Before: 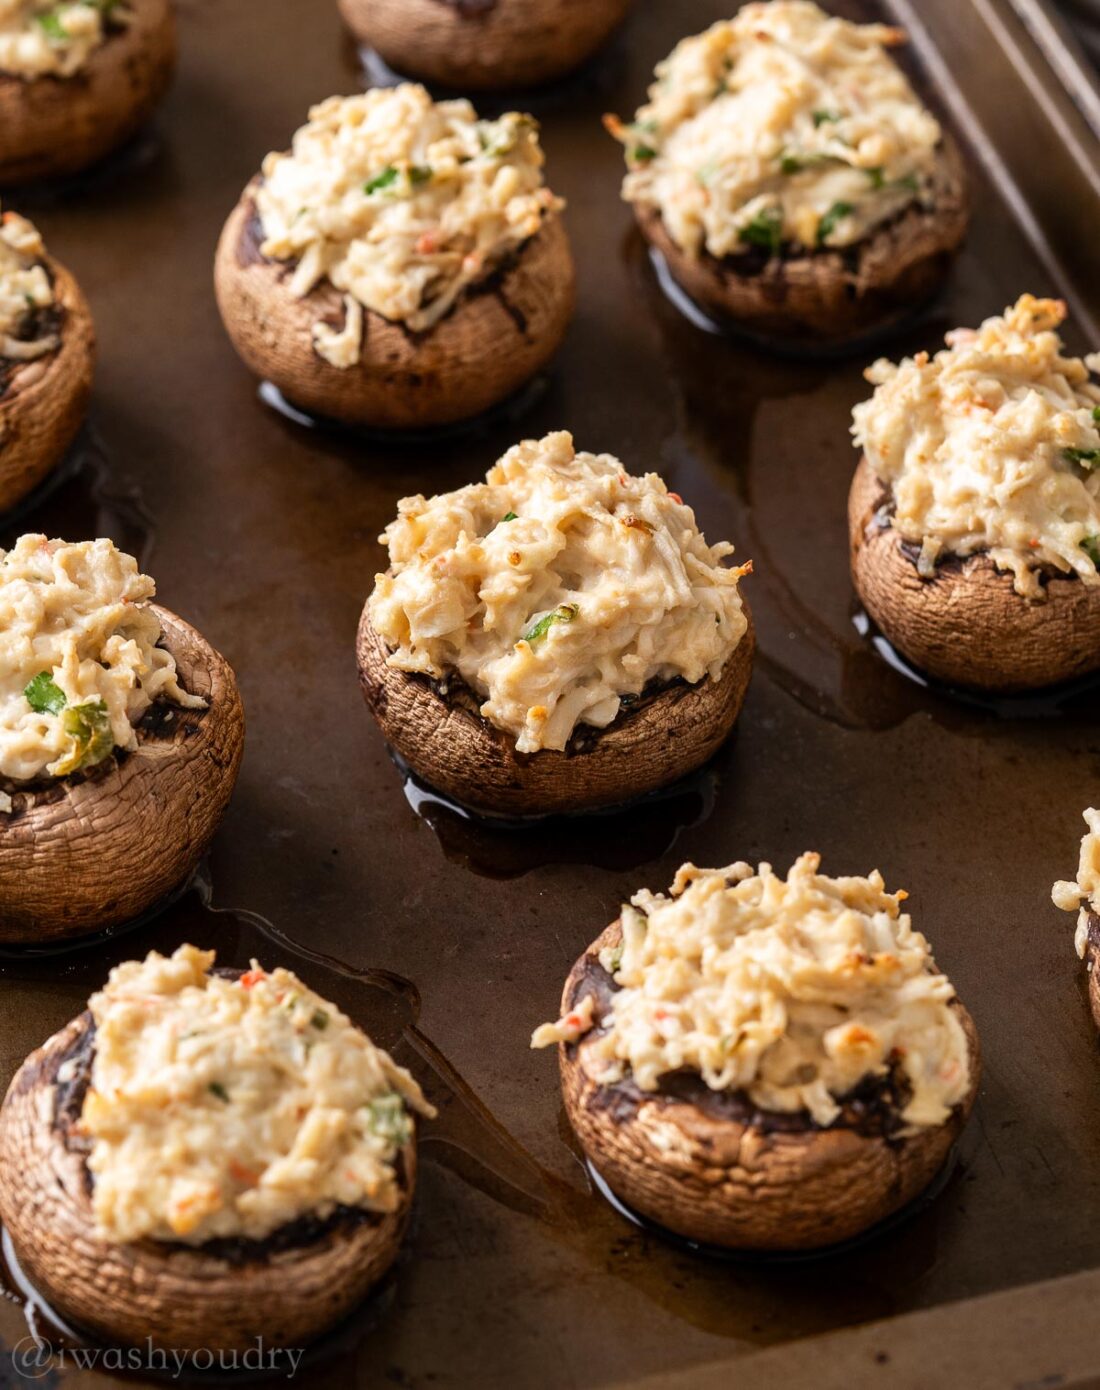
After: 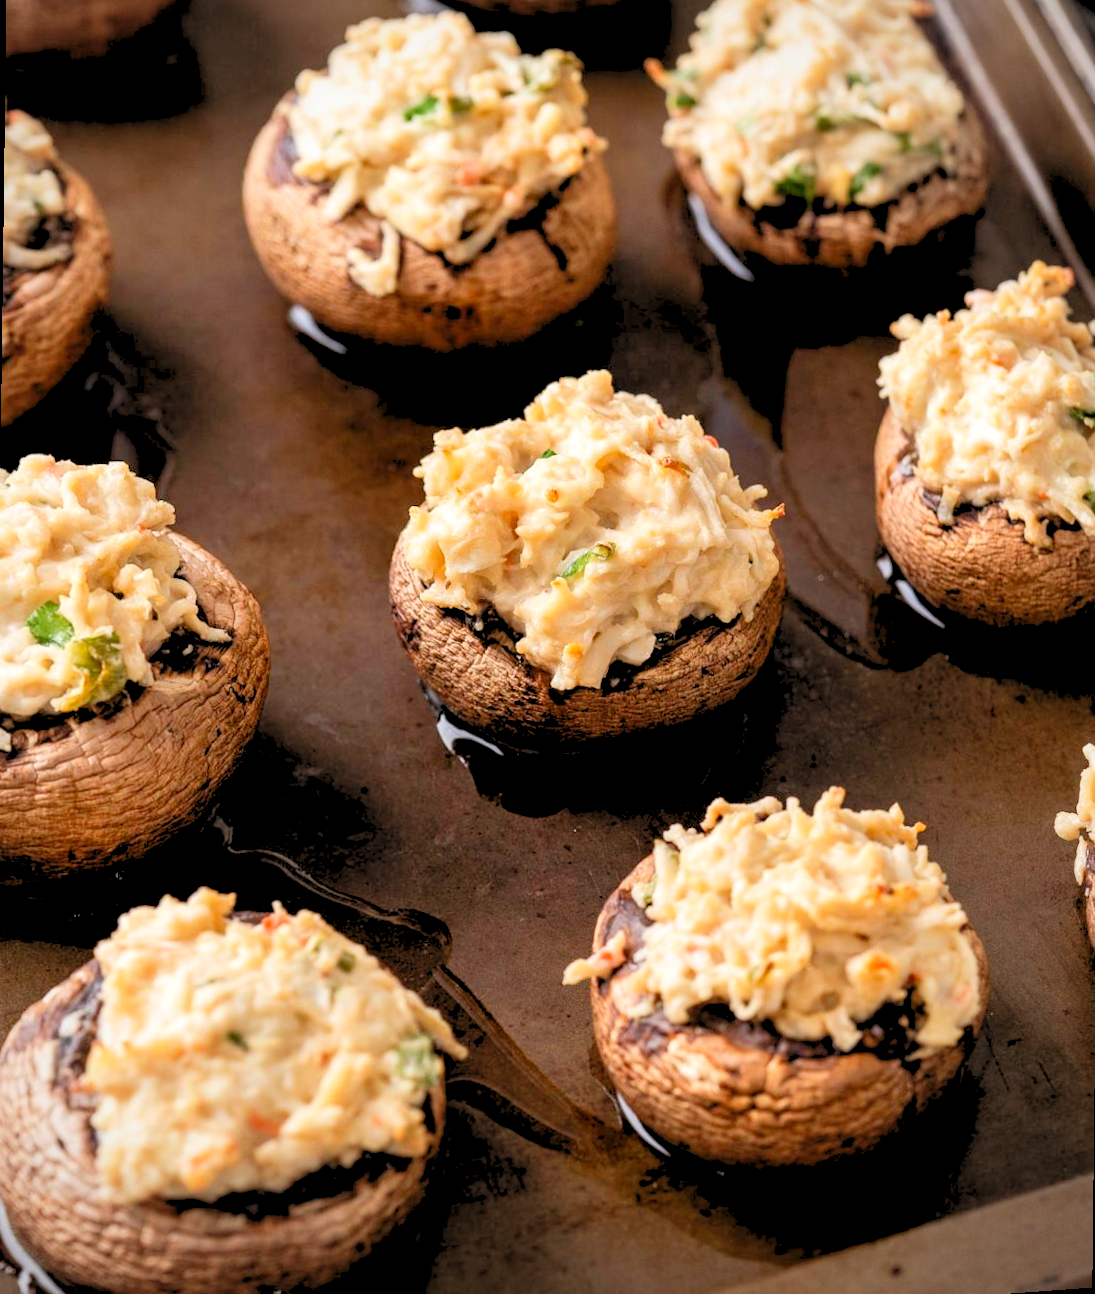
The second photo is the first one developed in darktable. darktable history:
vignetting: fall-off radius 93.87%
rotate and perspective: rotation 0.679°, lens shift (horizontal) 0.136, crop left 0.009, crop right 0.991, crop top 0.078, crop bottom 0.95
levels: levels [0.093, 0.434, 0.988]
